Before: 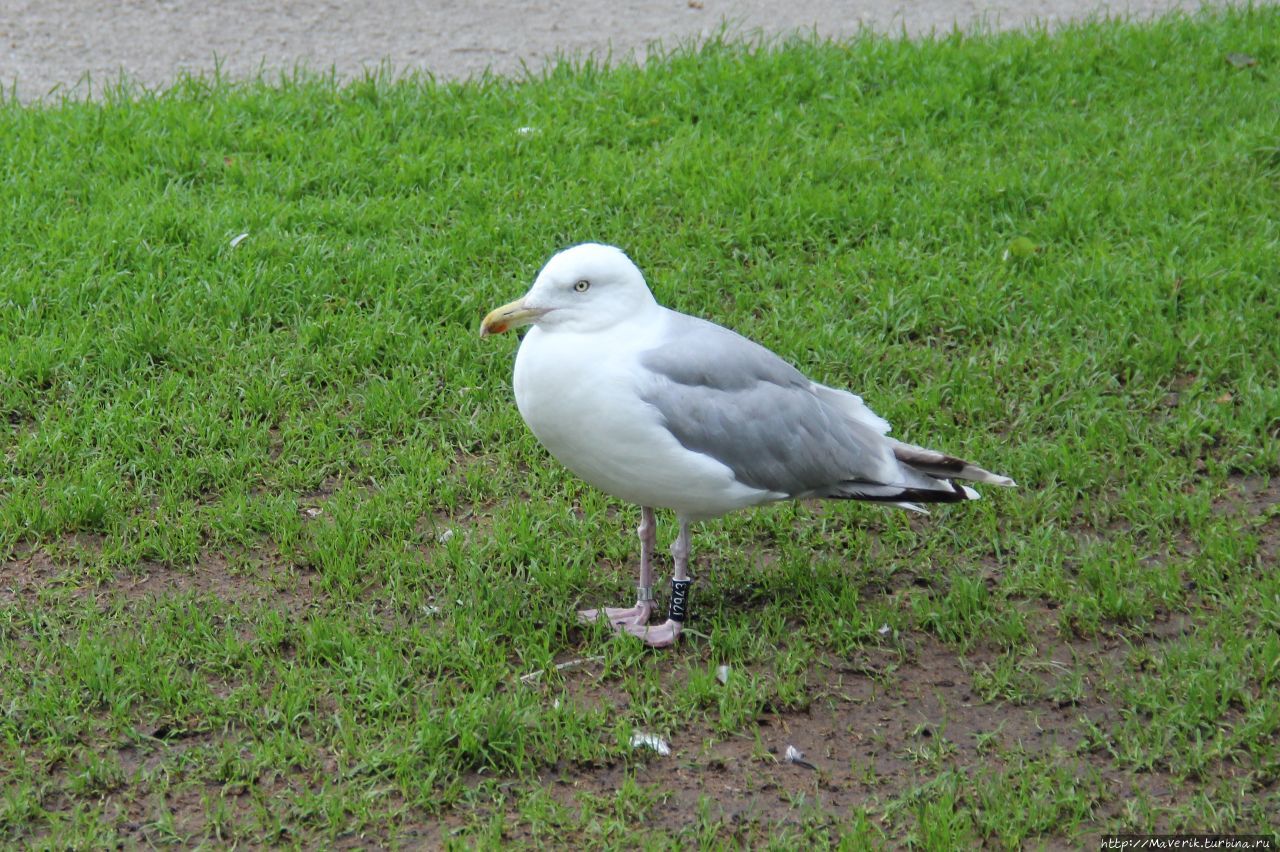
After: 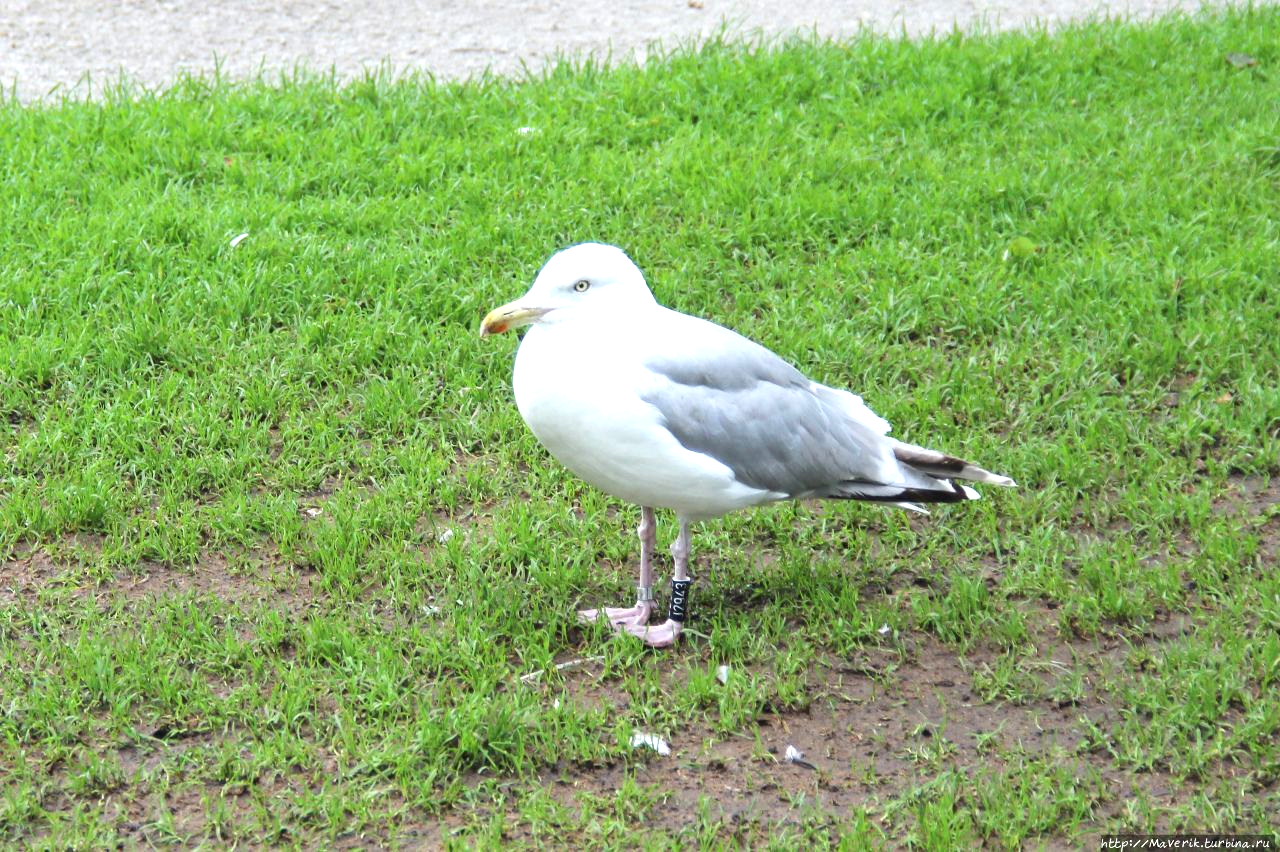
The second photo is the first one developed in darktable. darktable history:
exposure: black level correction 0, exposure 0.951 EV, compensate exposure bias true, compensate highlight preservation false
contrast brightness saturation: contrast 0.045
